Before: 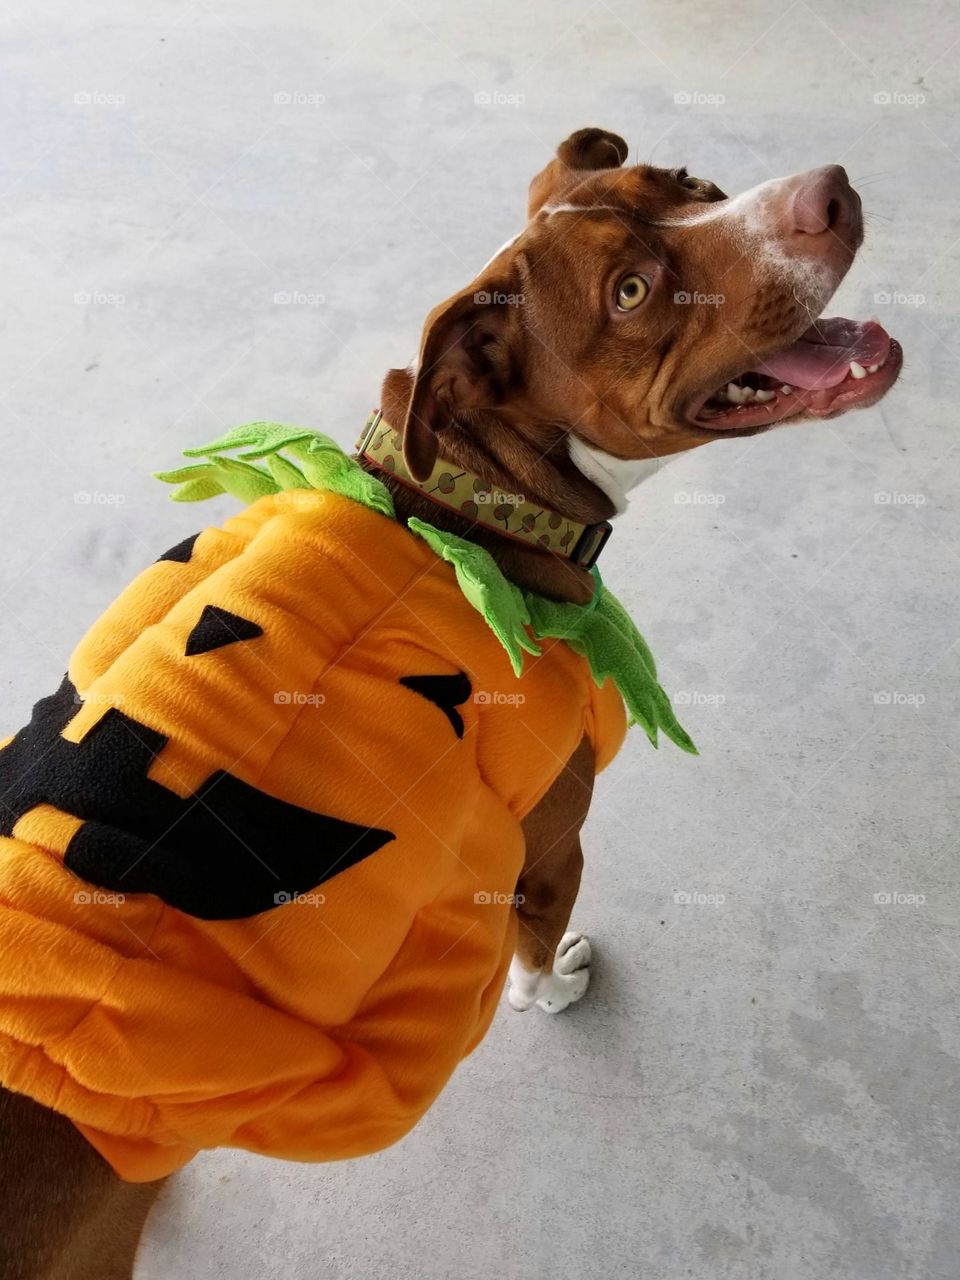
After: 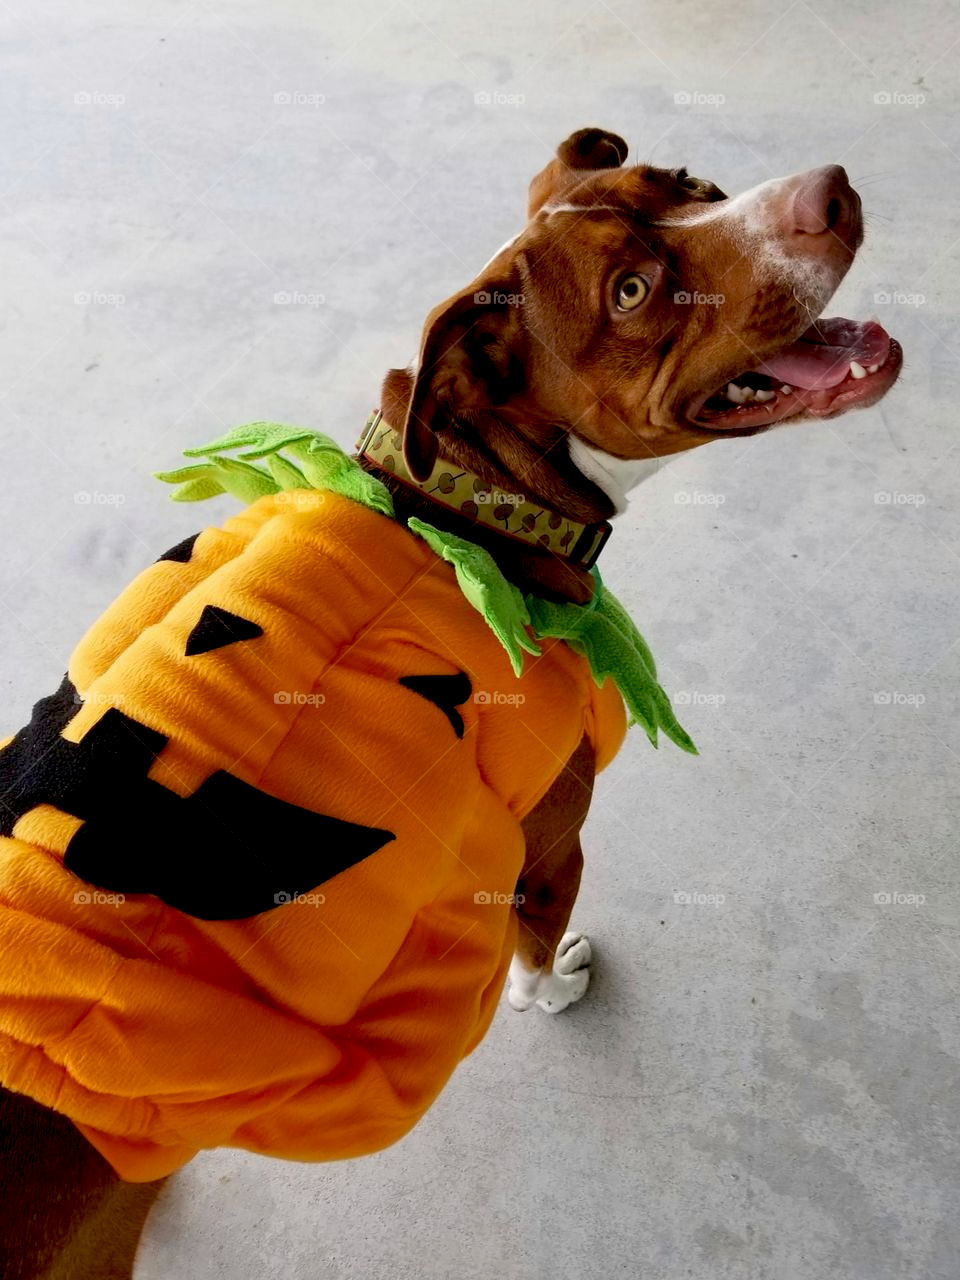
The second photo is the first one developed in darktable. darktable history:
exposure: black level correction 0.017, exposure -0.008 EV, compensate exposure bias true, compensate highlight preservation false
